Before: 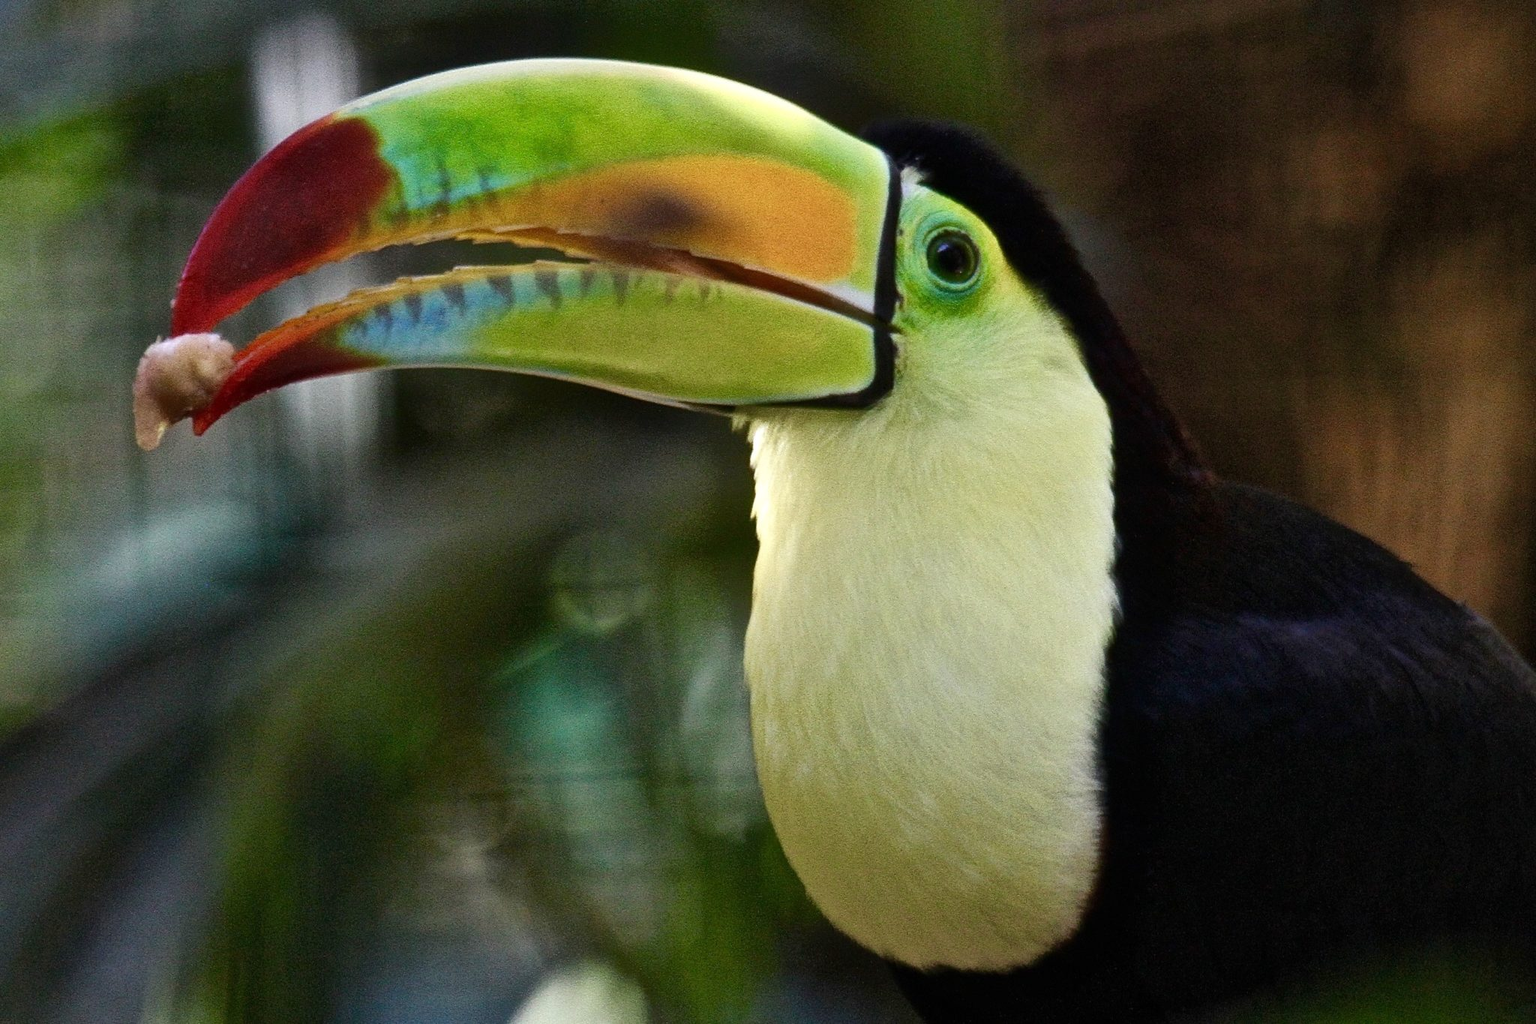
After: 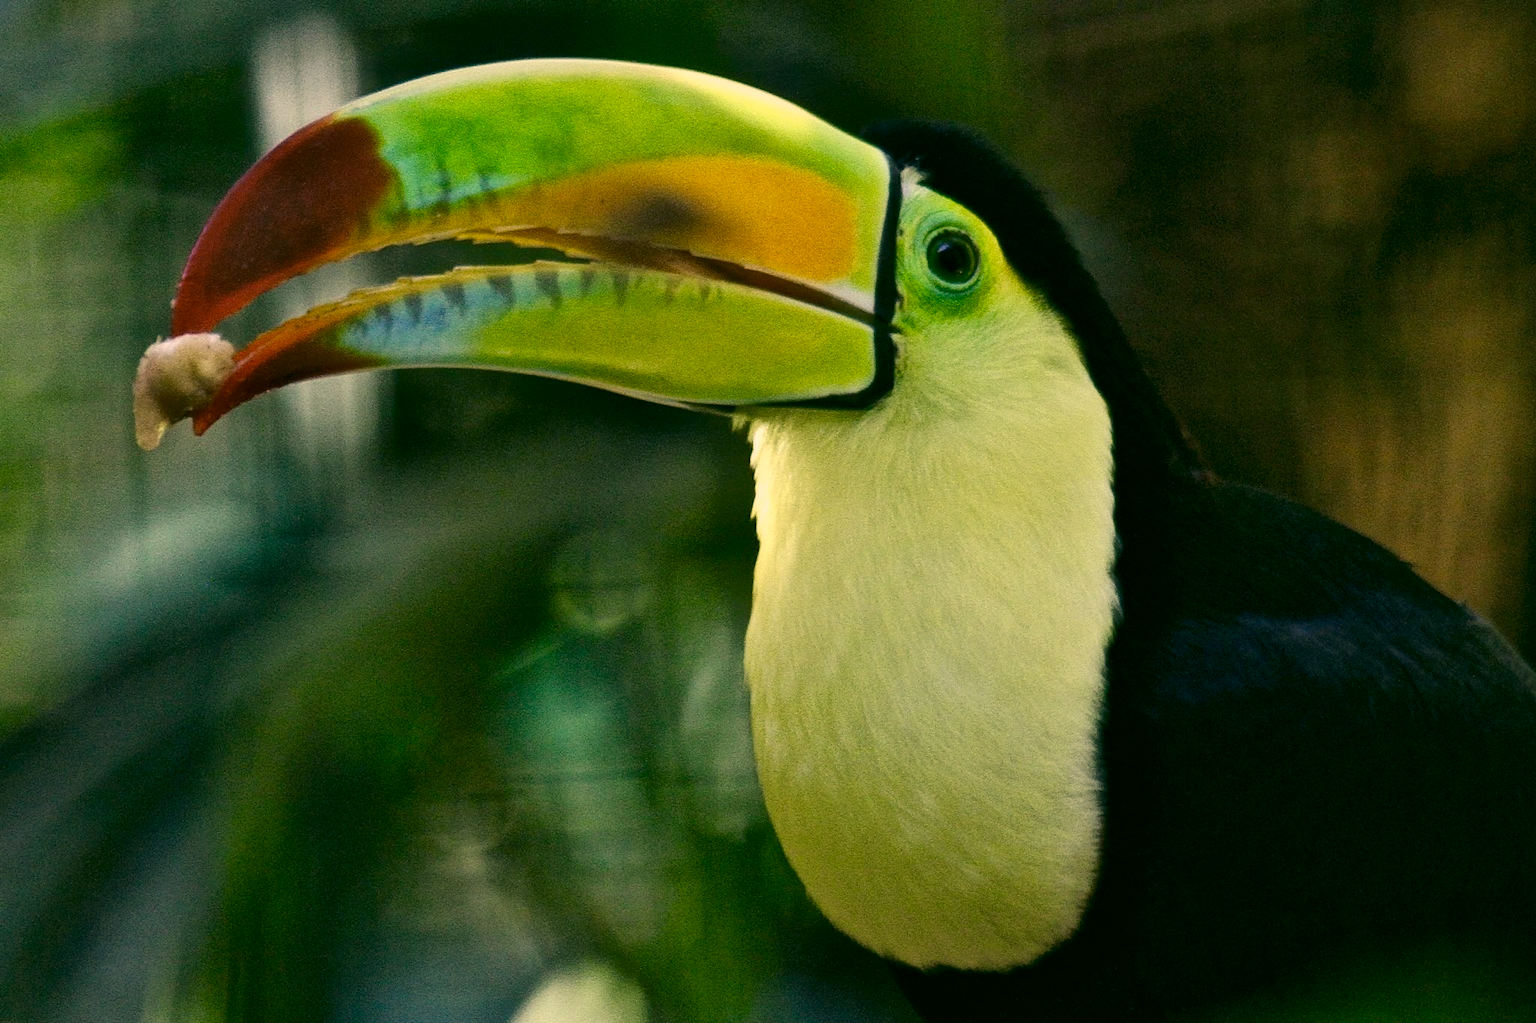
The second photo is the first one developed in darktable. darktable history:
color correction: highlights a* 5.28, highlights b* 23.76, shadows a* -15.91, shadows b* 3.98
local contrast: highlights 63%, shadows 109%, detail 106%, midtone range 0.526
